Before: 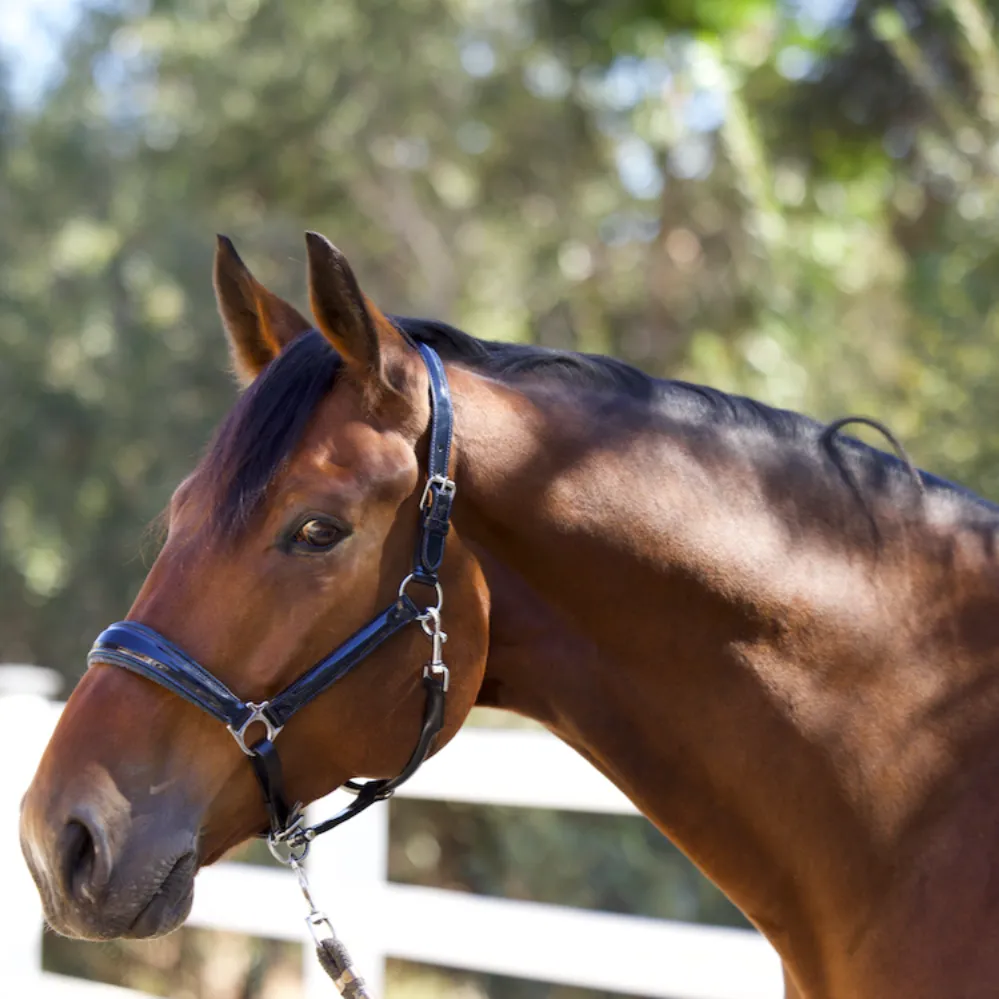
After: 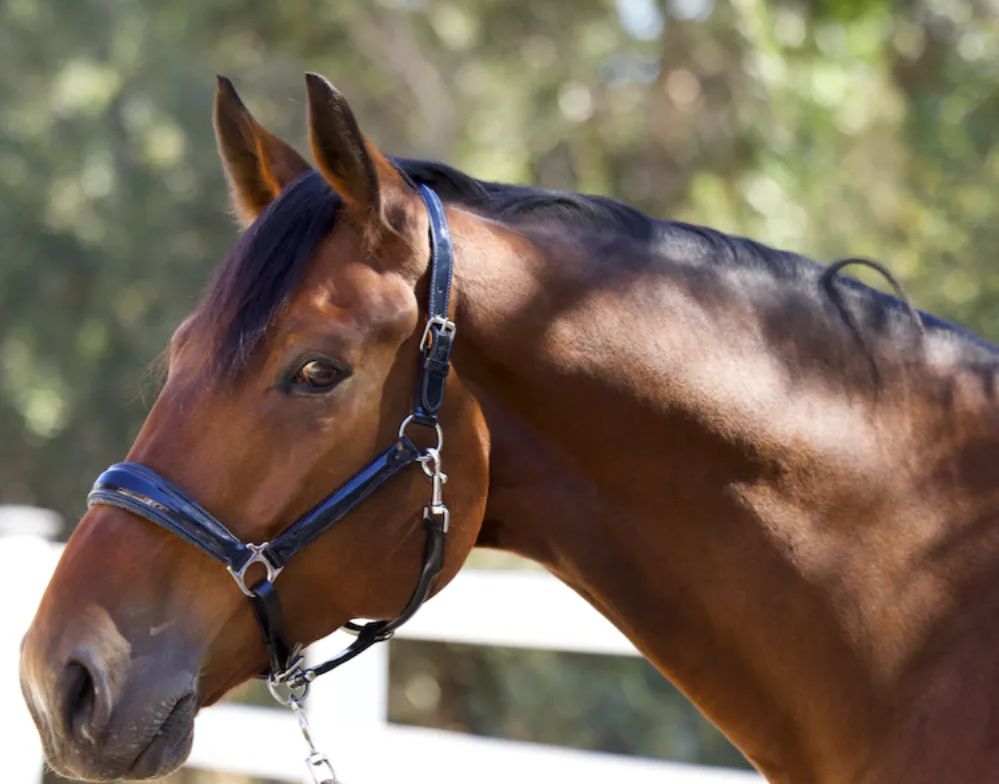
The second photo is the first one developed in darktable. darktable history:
crop and rotate: top 15.945%, bottom 5.546%
